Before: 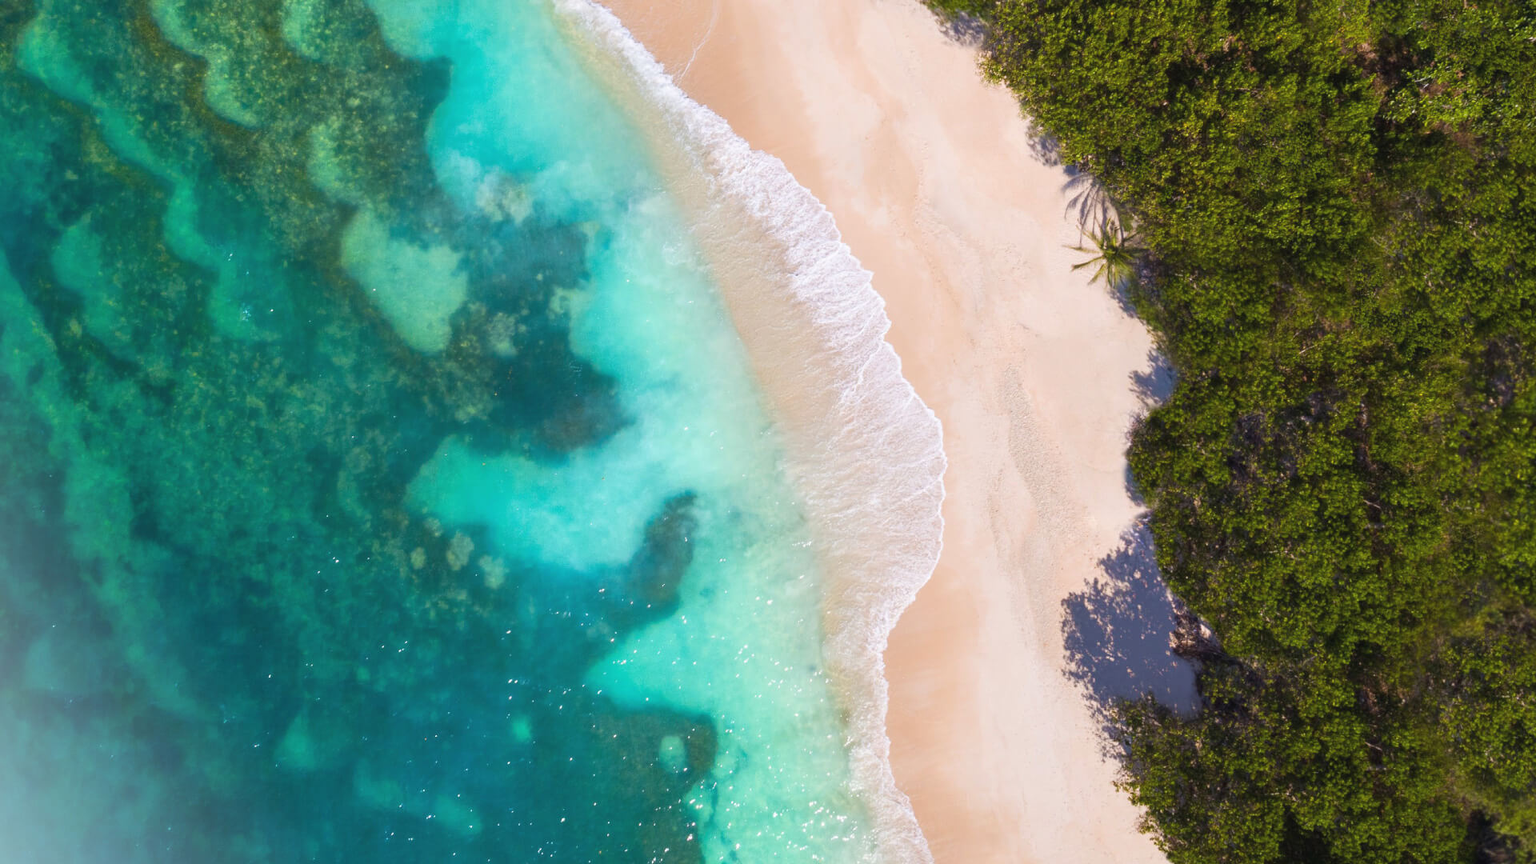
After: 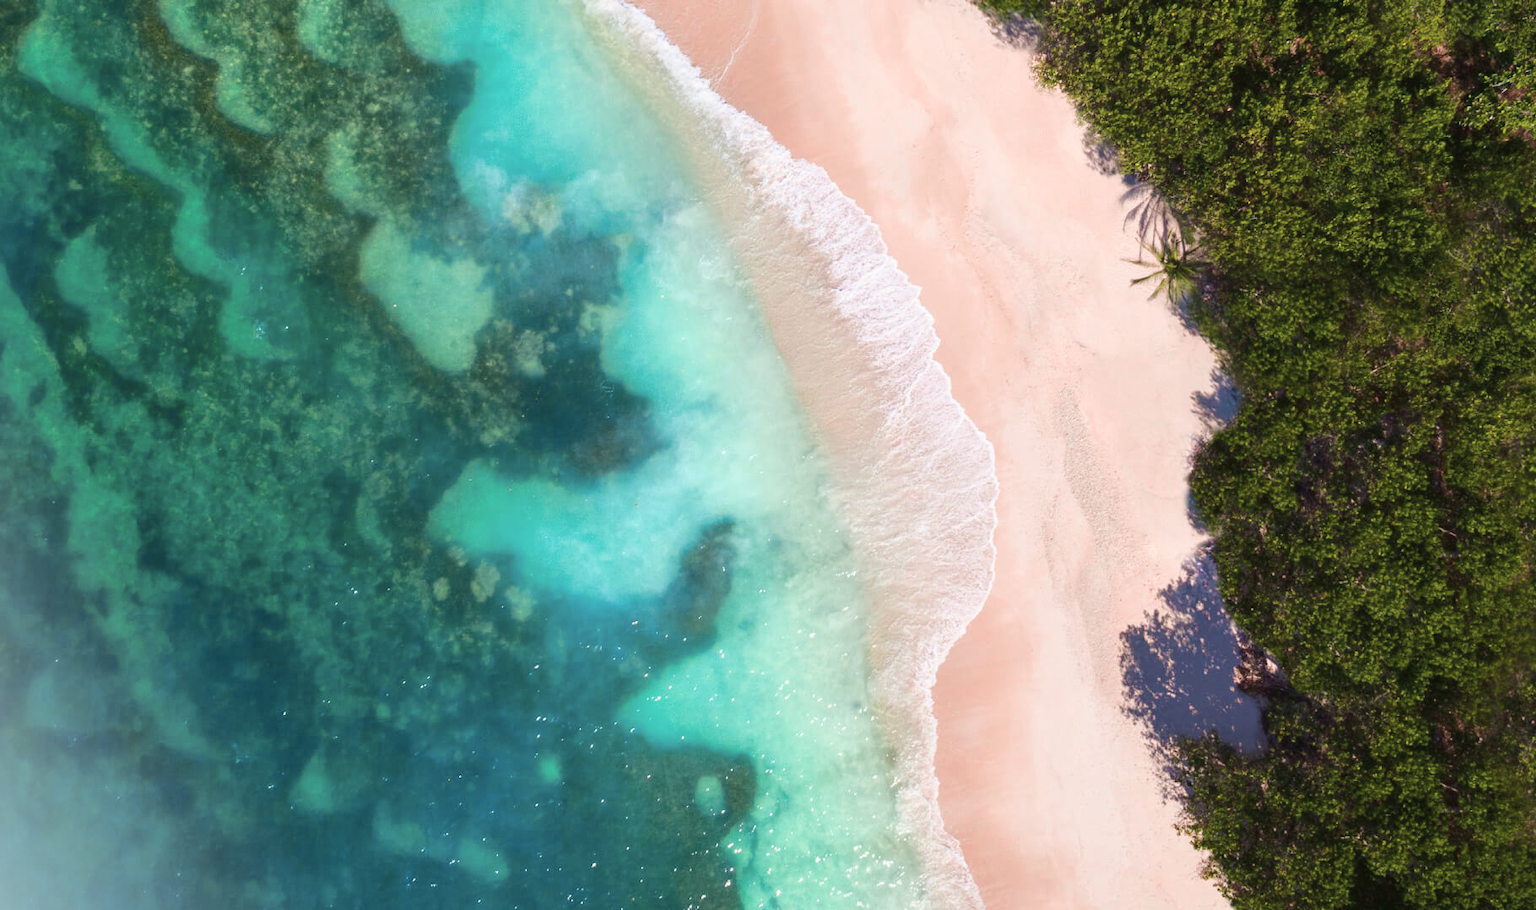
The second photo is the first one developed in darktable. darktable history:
tone curve: curves: ch0 [(0, 0.021) (0.059, 0.053) (0.212, 0.18) (0.337, 0.304) (0.495, 0.505) (0.725, 0.731) (0.89, 0.919) (1, 1)]; ch1 [(0, 0) (0.094, 0.081) (0.285, 0.299) (0.413, 0.43) (0.479, 0.475) (0.54, 0.55) (0.615, 0.65) (0.683, 0.688) (1, 1)]; ch2 [(0, 0) (0.257, 0.217) (0.434, 0.434) (0.498, 0.507) (0.599, 0.578) (1, 1)], color space Lab, independent channels, preserve colors none
crop and rotate: left 0%, right 5.175%
